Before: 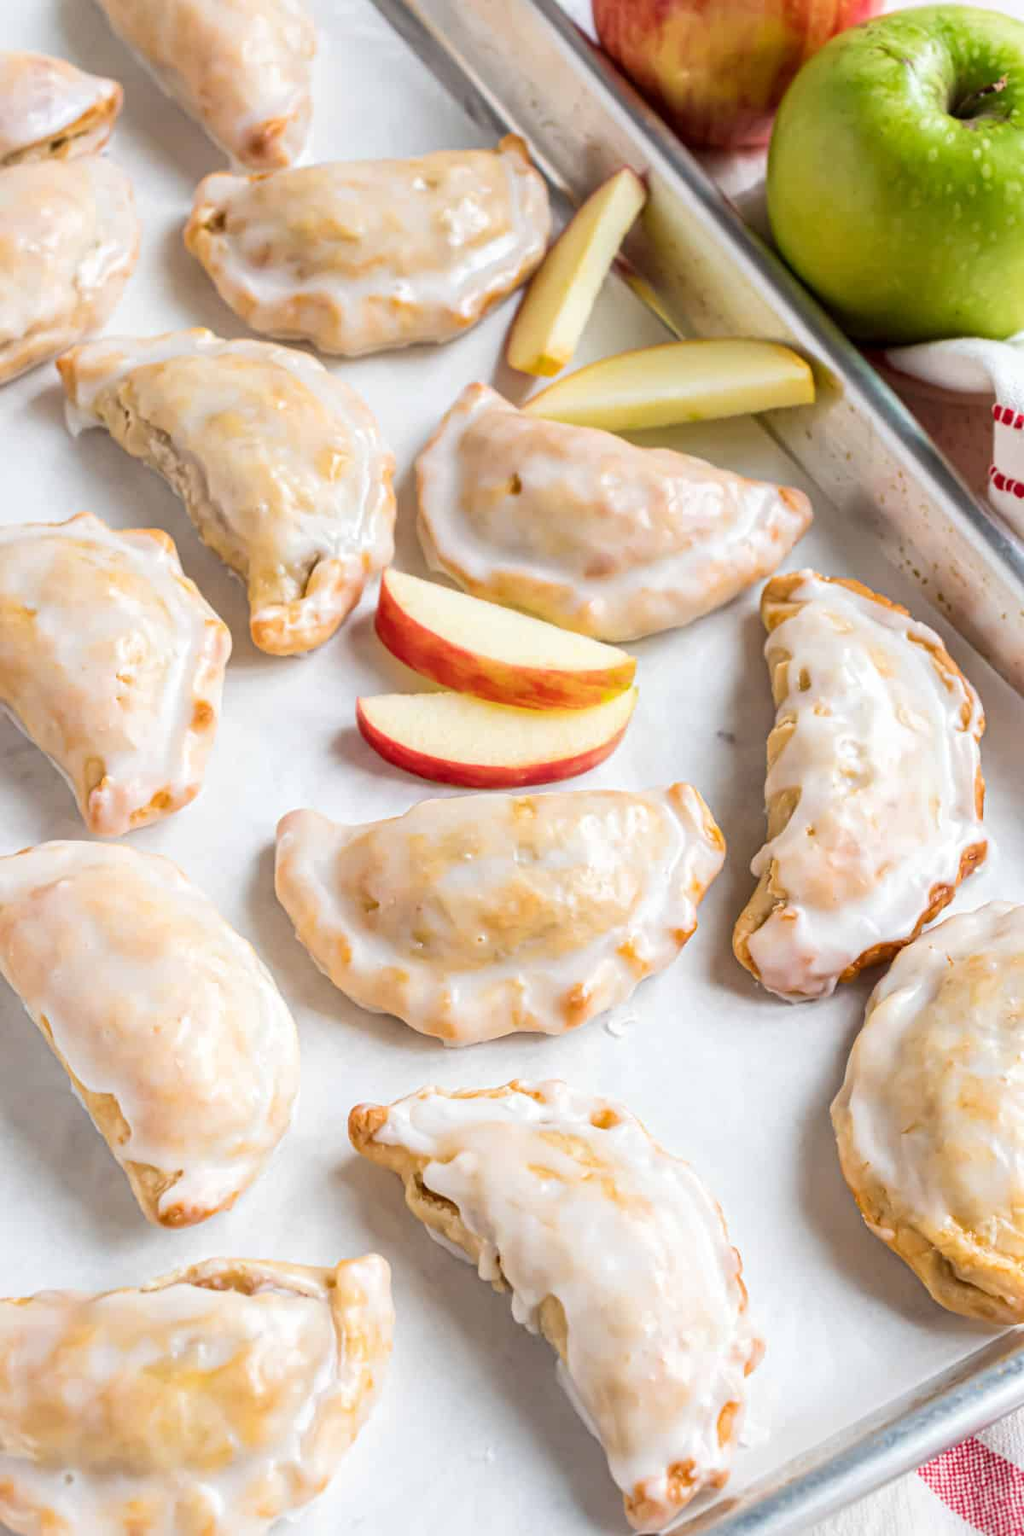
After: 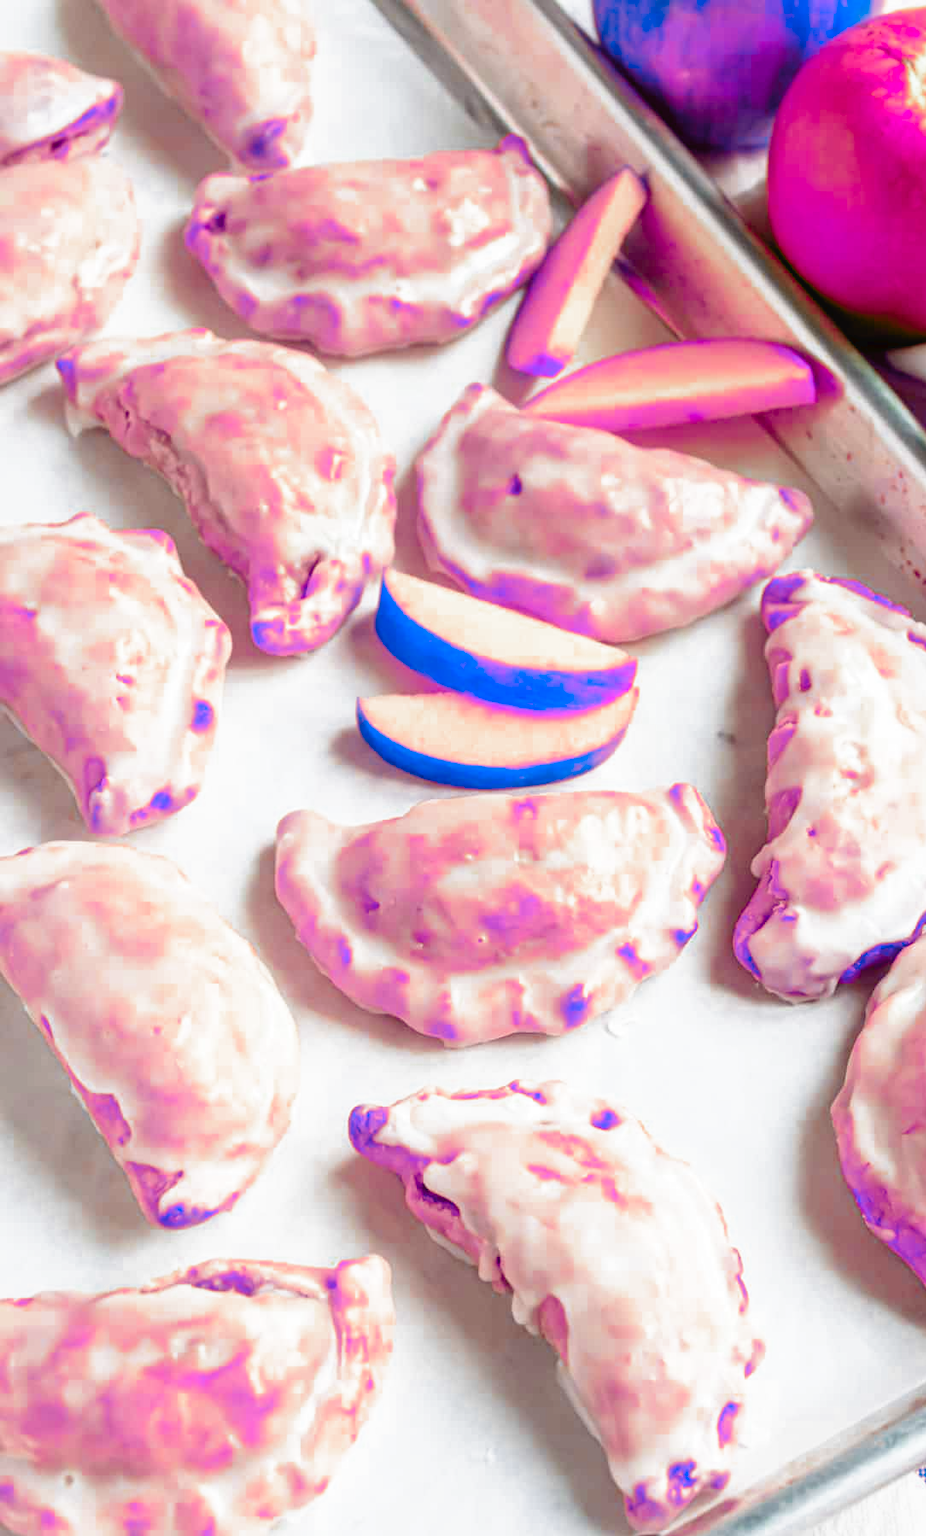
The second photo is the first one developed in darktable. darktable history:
tone curve: curves: ch0 [(0, 0) (0.003, 0.022) (0.011, 0.025) (0.025, 0.025) (0.044, 0.029) (0.069, 0.042) (0.1, 0.068) (0.136, 0.118) (0.177, 0.176) (0.224, 0.233) (0.277, 0.299) (0.335, 0.371) (0.399, 0.448) (0.468, 0.526) (0.543, 0.605) (0.623, 0.684) (0.709, 0.775) (0.801, 0.869) (0.898, 0.957) (1, 1)], preserve colors none
crop: right 9.509%, bottom 0.031%
color zones: curves: ch0 [(0.826, 0.353)]; ch1 [(0.242, 0.647) (0.889, 0.342)]; ch2 [(0.246, 0.089) (0.969, 0.068)]
